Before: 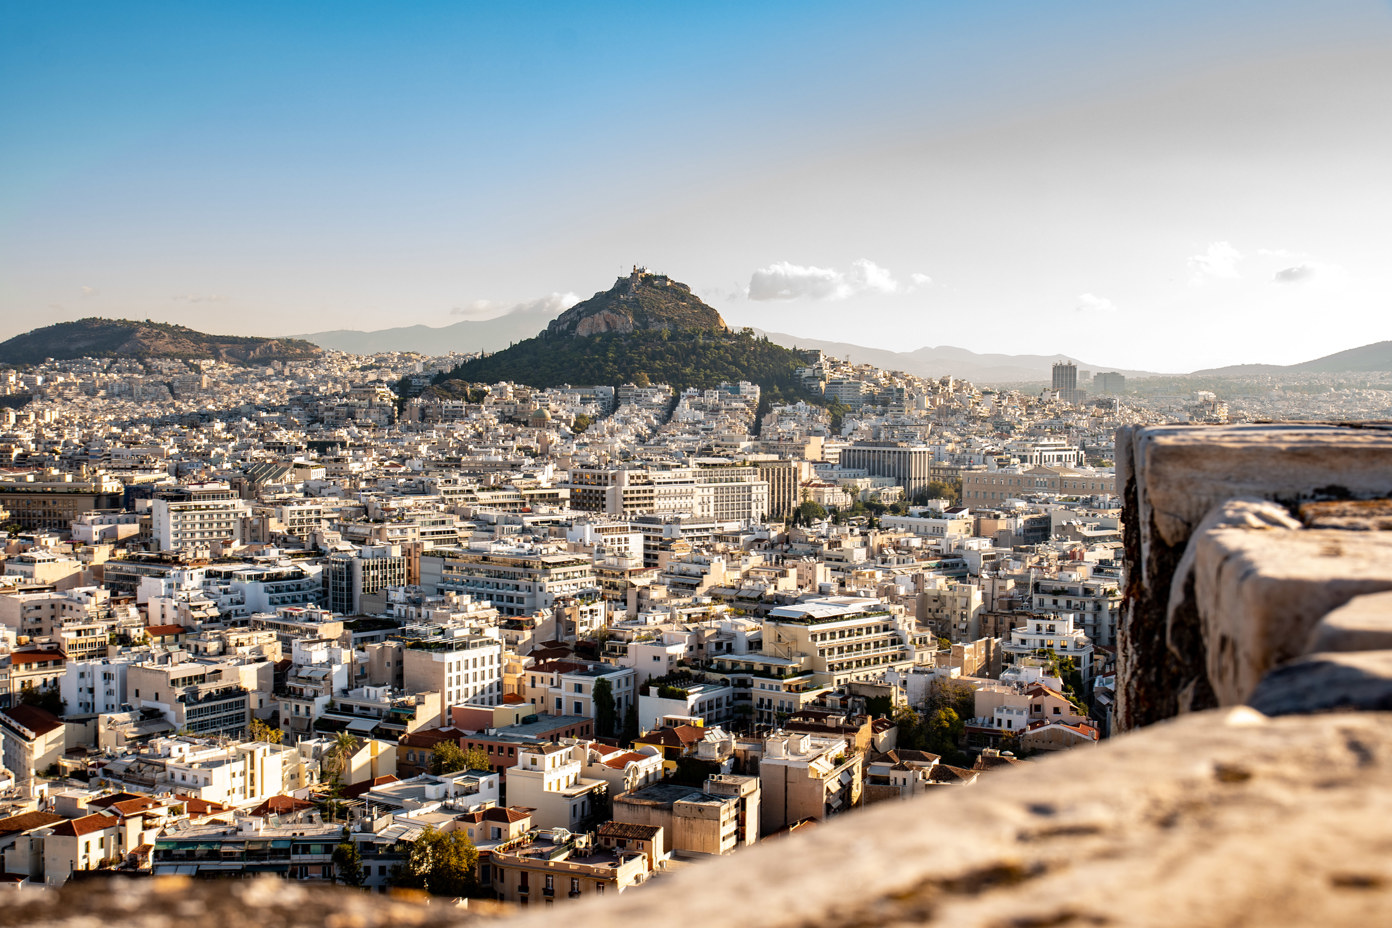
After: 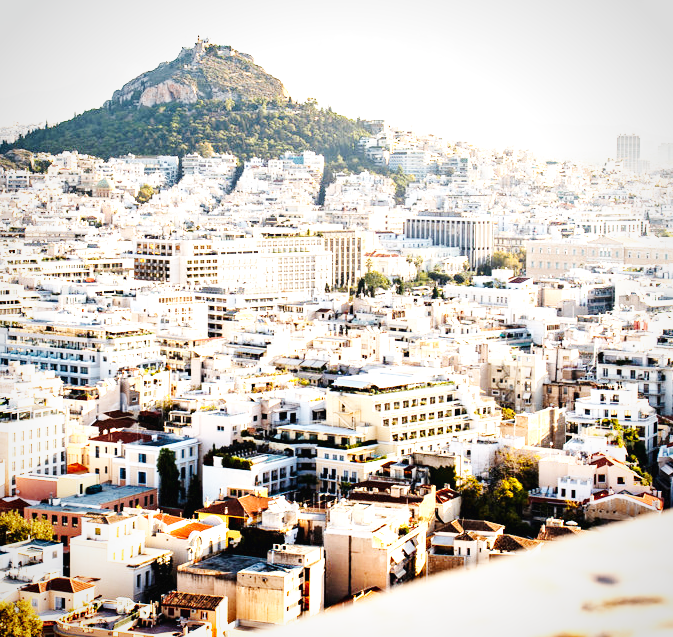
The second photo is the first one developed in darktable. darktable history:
base curve: curves: ch0 [(0, 0.003) (0.001, 0.002) (0.006, 0.004) (0.02, 0.022) (0.048, 0.086) (0.094, 0.234) (0.162, 0.431) (0.258, 0.629) (0.385, 0.8) (0.548, 0.918) (0.751, 0.988) (1, 1)], preserve colors none
exposure: exposure 1 EV, compensate highlight preservation false
vignetting: fall-off start 79.78%, brightness -0.3, saturation -0.064
crop: left 31.327%, top 24.826%, right 20.292%, bottom 6.425%
